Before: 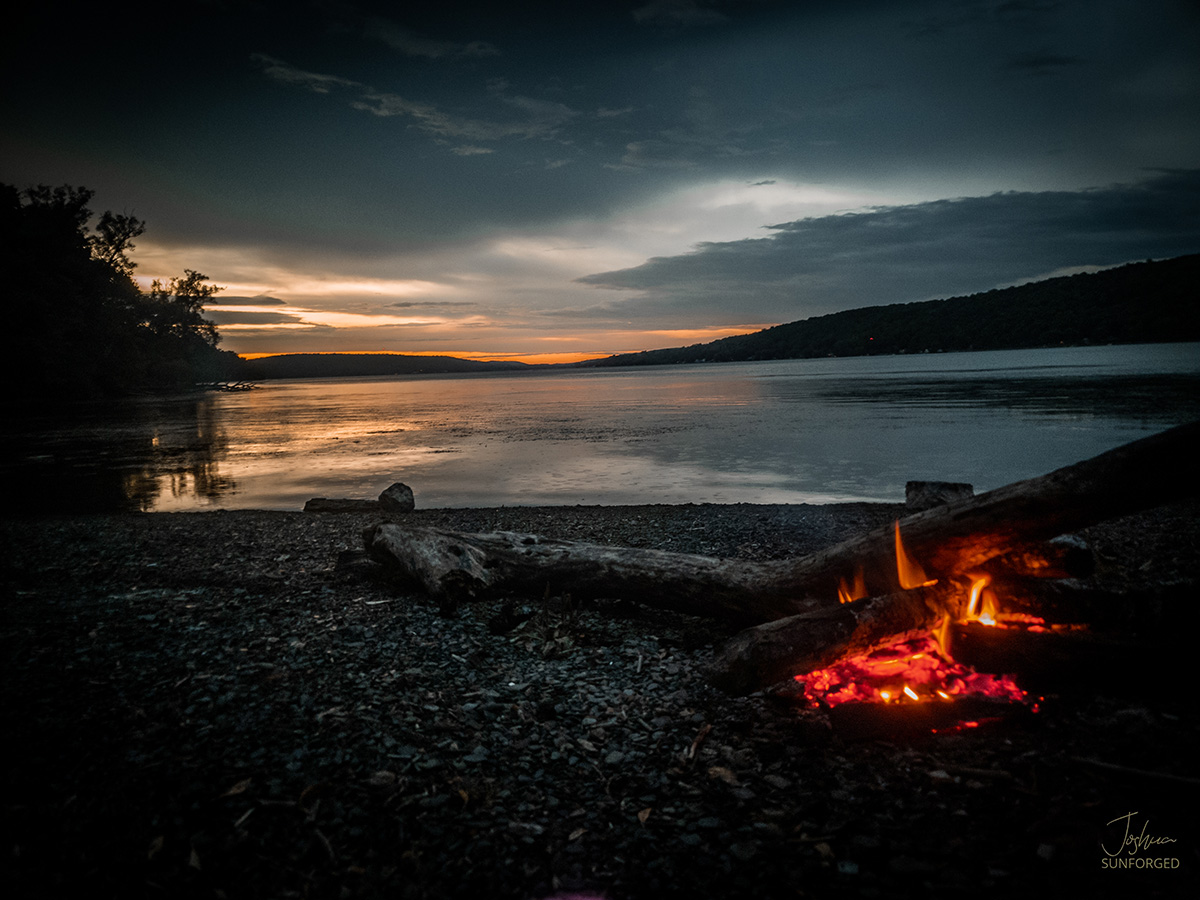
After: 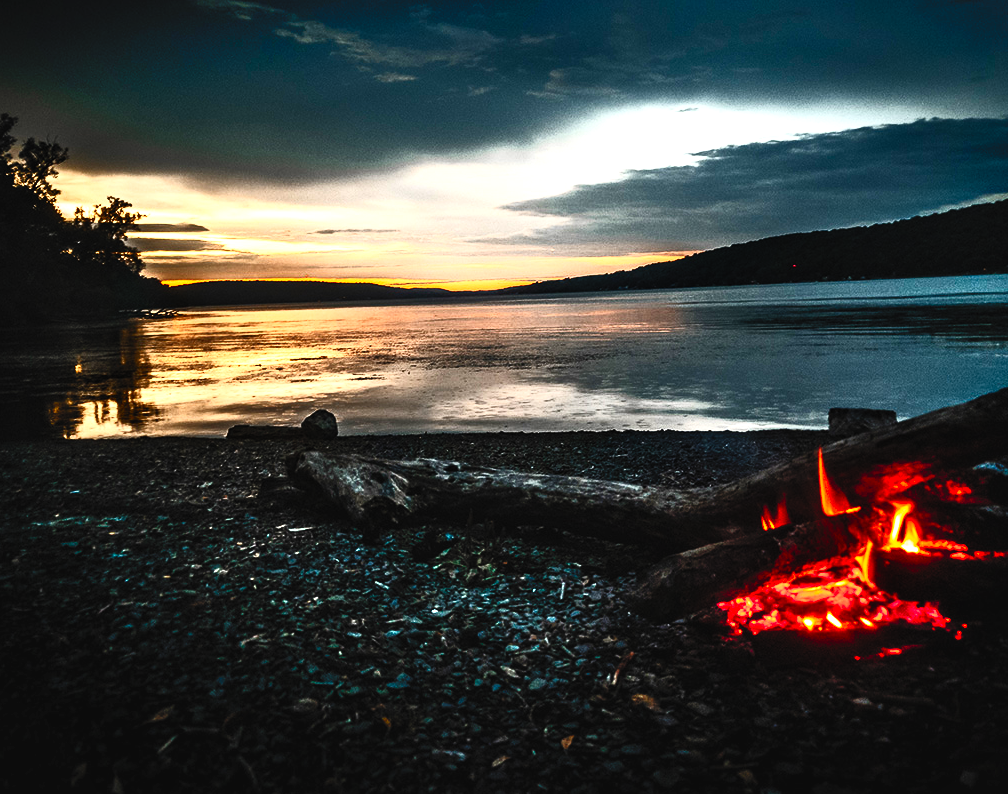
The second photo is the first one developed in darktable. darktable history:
contrast brightness saturation: contrast 0.83, brightness 0.59, saturation 0.59
shadows and highlights: radius 44.78, white point adjustment 6.64, compress 79.65%, highlights color adjustment 78.42%, soften with gaussian
sigmoid: skew -0.2, preserve hue 0%, red attenuation 0.1, red rotation 0.035, green attenuation 0.1, green rotation -0.017, blue attenuation 0.15, blue rotation -0.052, base primaries Rec2020
crop: left 6.446%, top 8.188%, right 9.538%, bottom 3.548%
